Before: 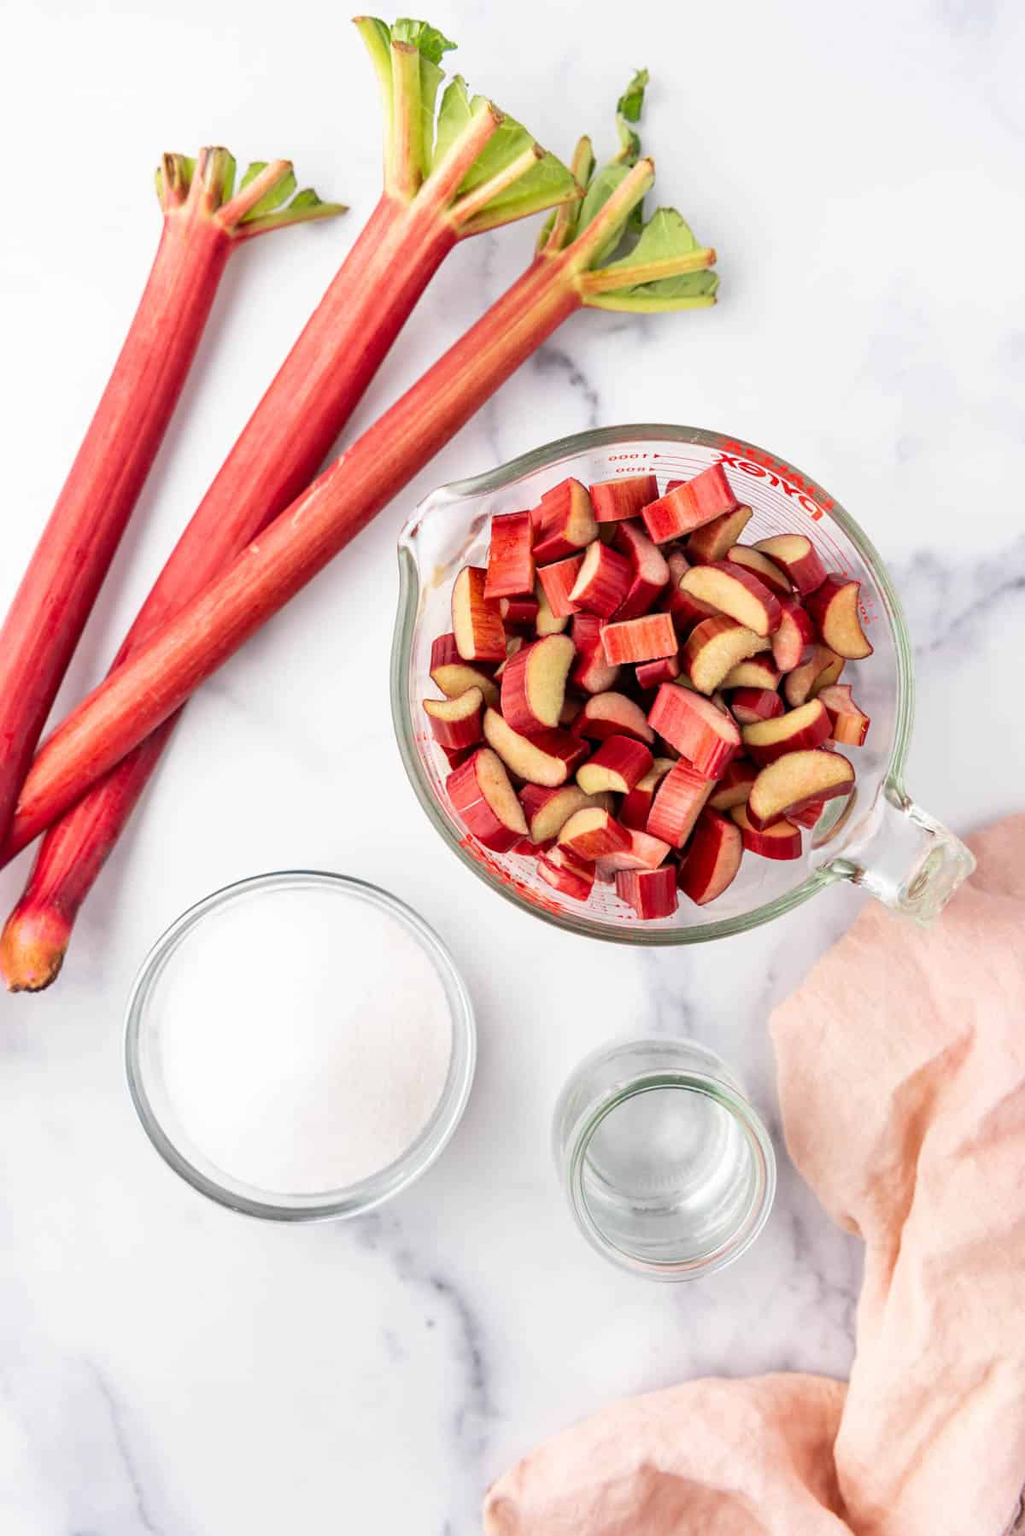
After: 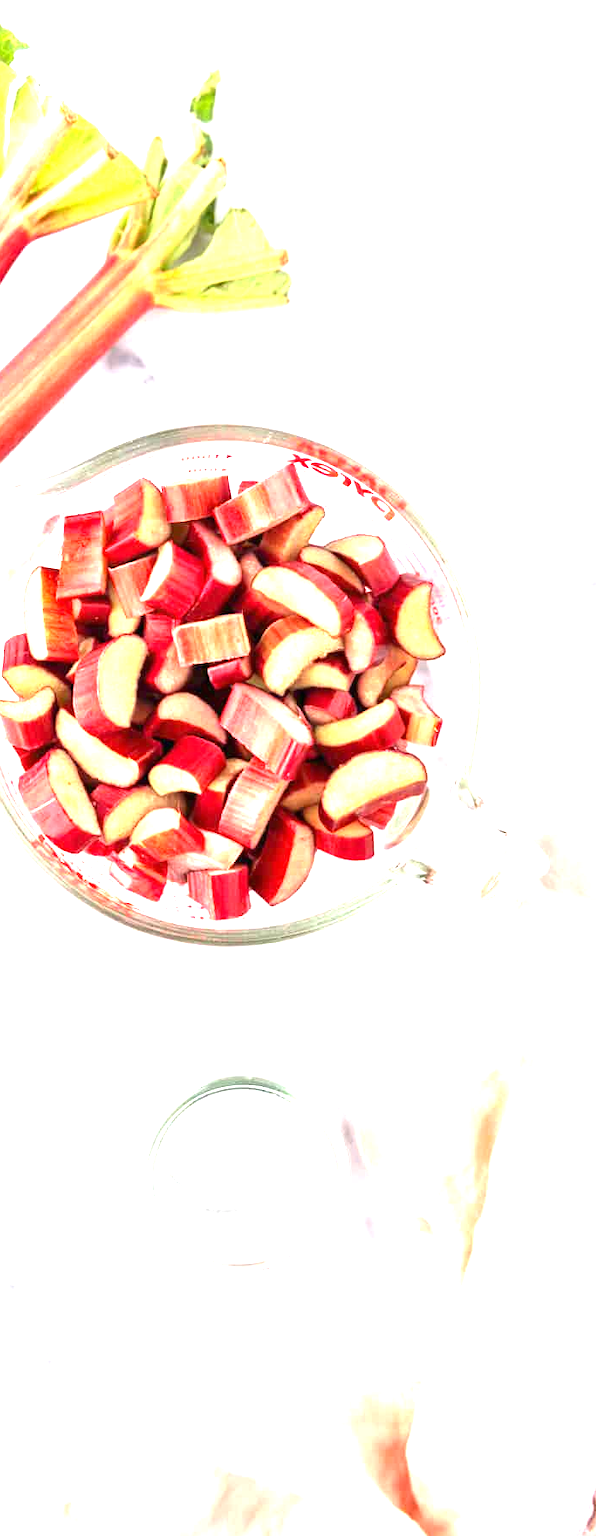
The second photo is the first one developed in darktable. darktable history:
crop: left 41.797%
exposure: black level correction 0, exposure 1.691 EV, compensate highlight preservation false
